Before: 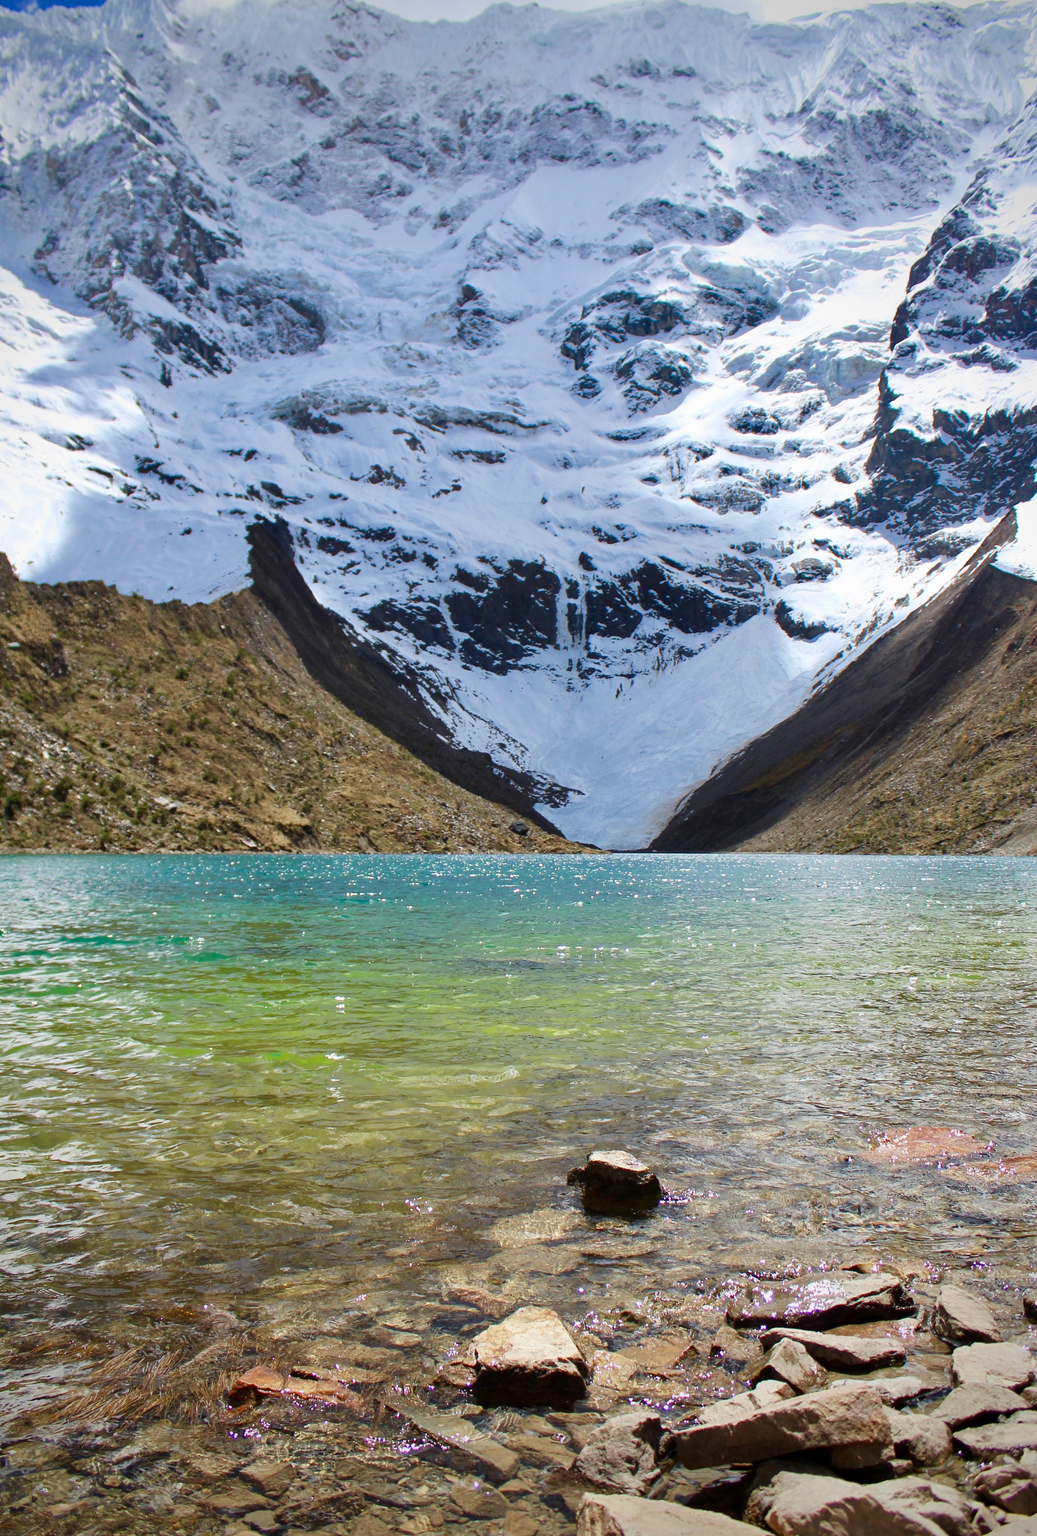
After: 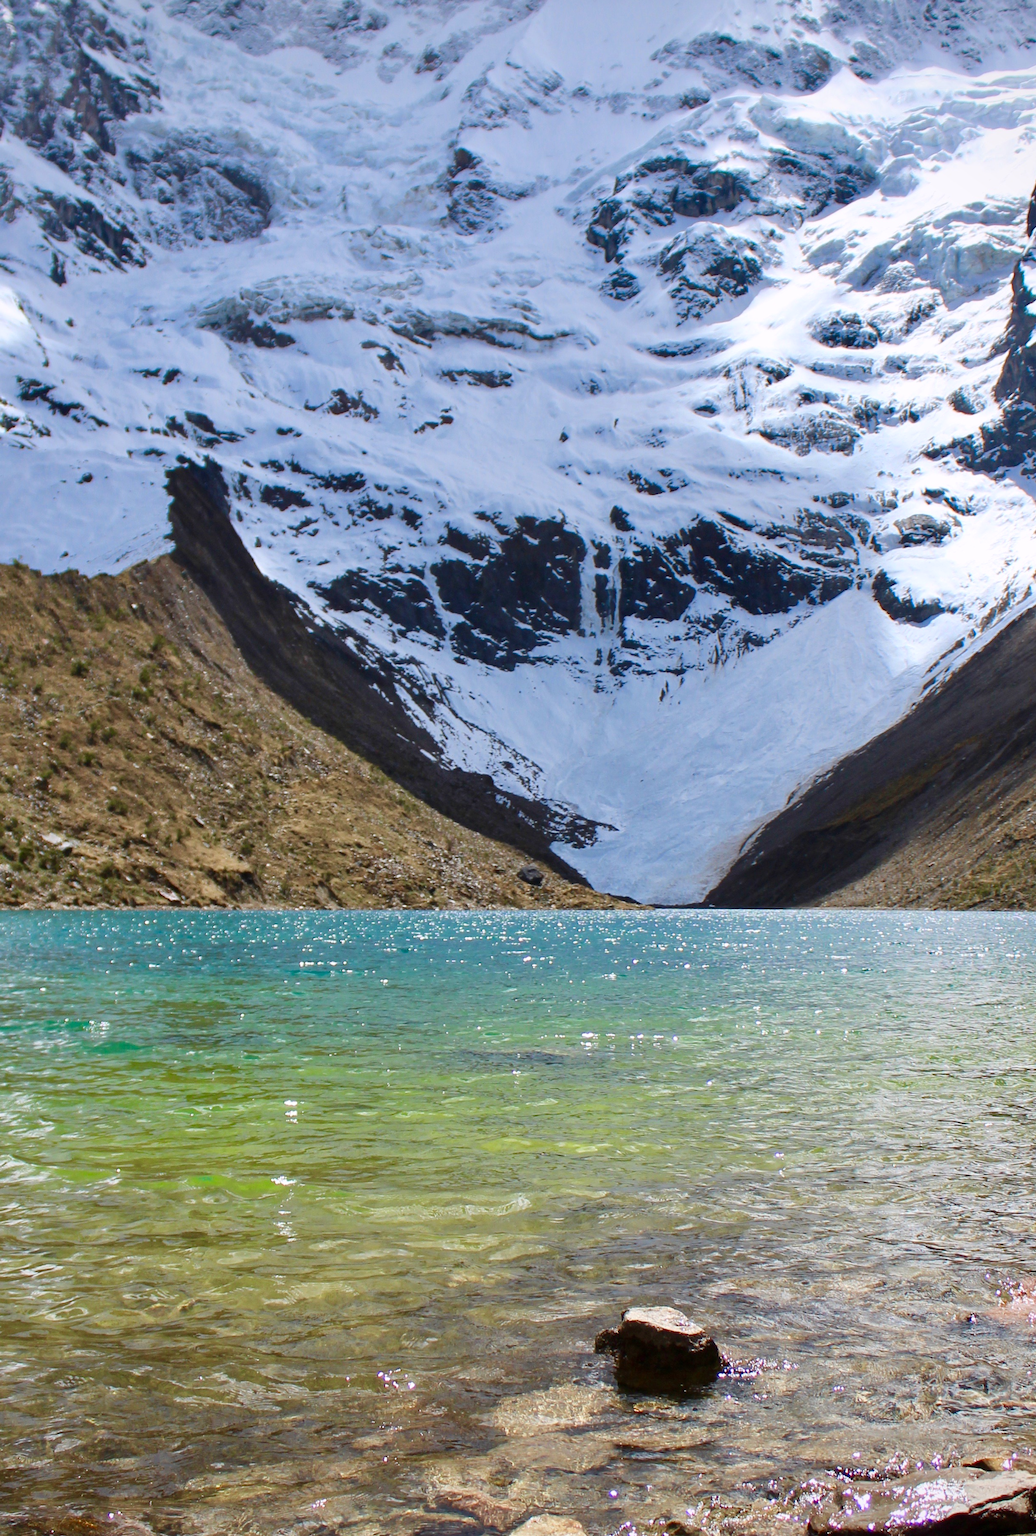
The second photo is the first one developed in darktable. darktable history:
crop and rotate: left 11.831%, top 11.346%, right 13.429%, bottom 13.899%
white balance: red 1.009, blue 1.027
